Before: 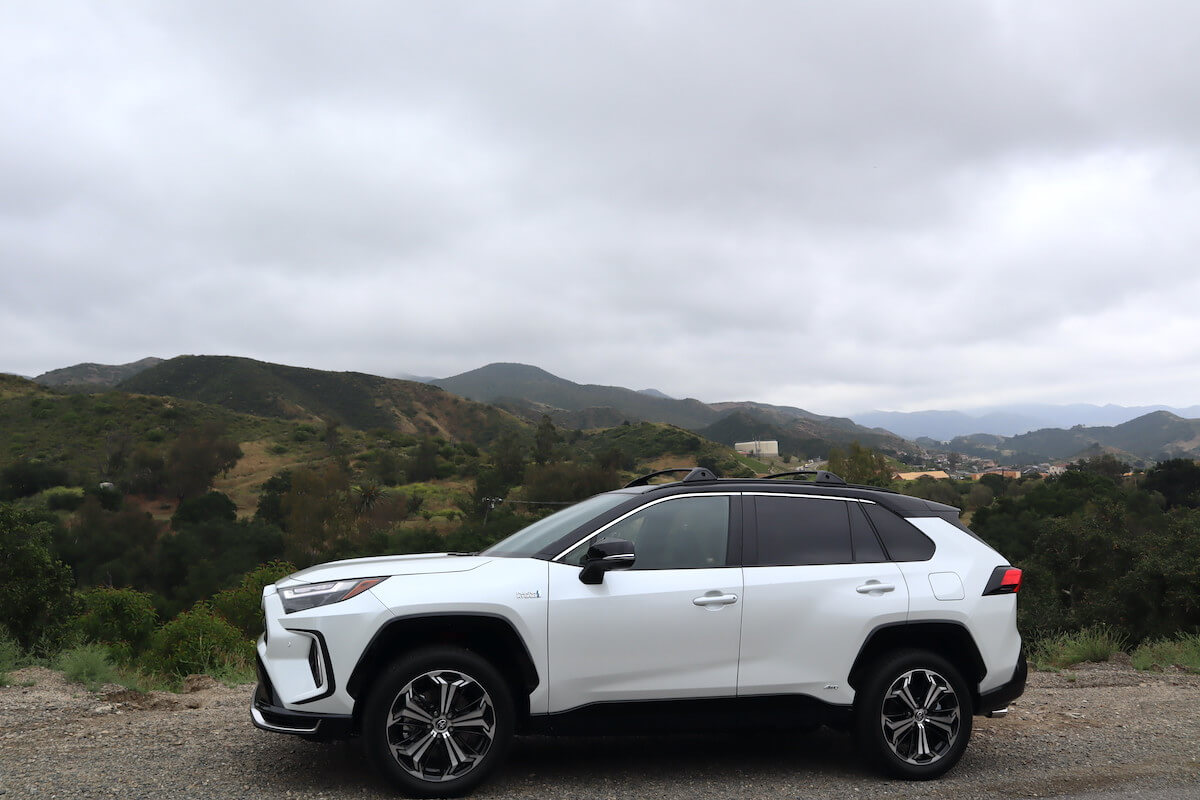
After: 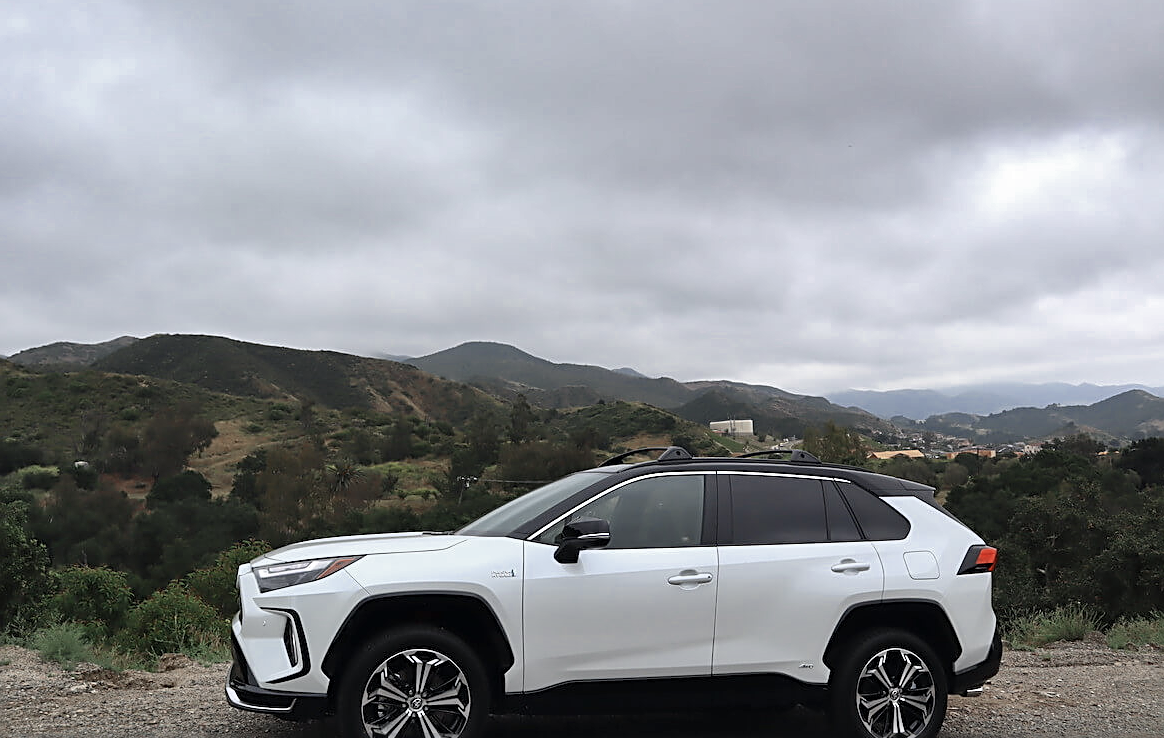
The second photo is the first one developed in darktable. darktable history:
sharpen: amount 0.753
color zones: curves: ch0 [(0, 0.5) (0.125, 0.4) (0.25, 0.5) (0.375, 0.4) (0.5, 0.4) (0.625, 0.35) (0.75, 0.35) (0.875, 0.5)]; ch1 [(0, 0.35) (0.125, 0.45) (0.25, 0.35) (0.375, 0.35) (0.5, 0.35) (0.625, 0.35) (0.75, 0.45) (0.875, 0.35)]; ch2 [(0, 0.6) (0.125, 0.5) (0.25, 0.5) (0.375, 0.6) (0.5, 0.6) (0.625, 0.5) (0.75, 0.5) (0.875, 0.5)]
crop: left 2.106%, top 2.746%, right 0.836%, bottom 4.888%
shadows and highlights: low approximation 0.01, soften with gaussian
